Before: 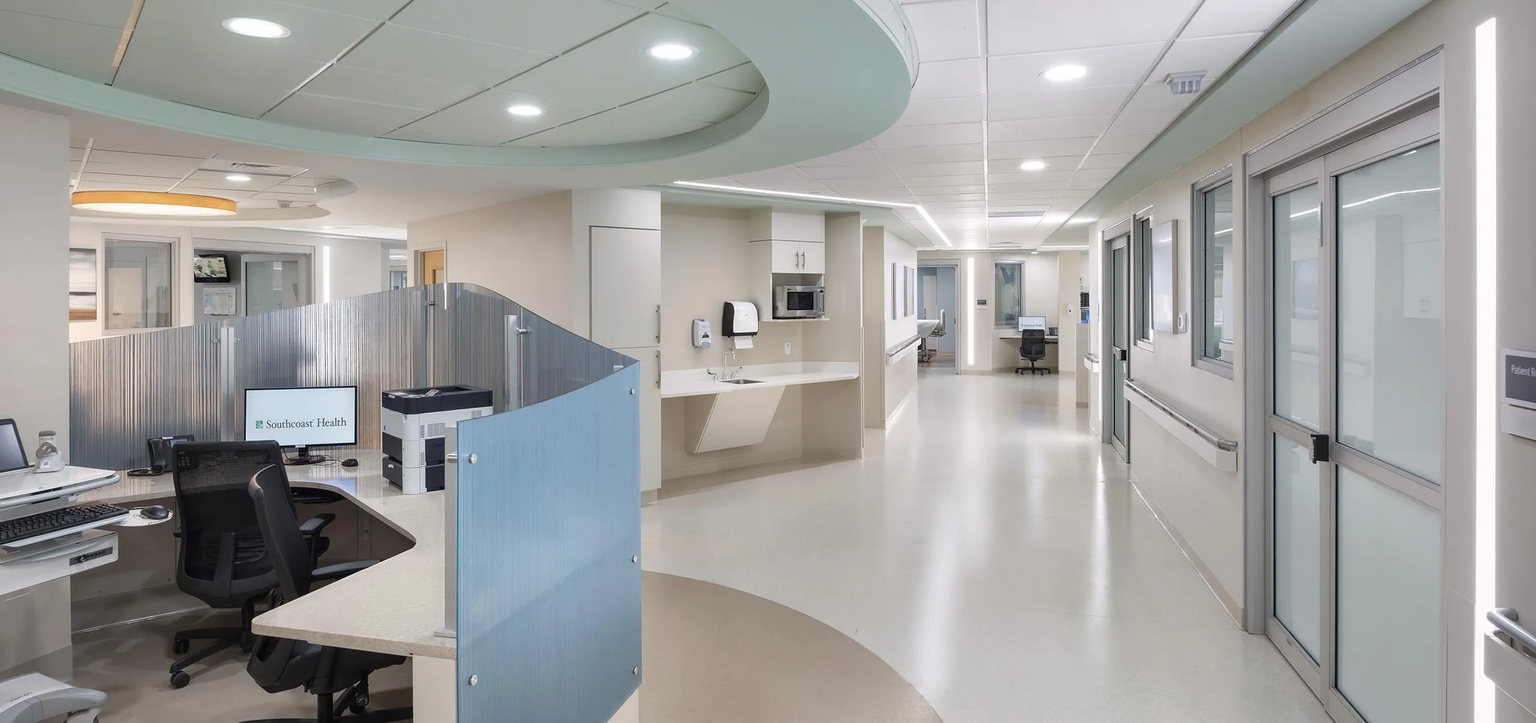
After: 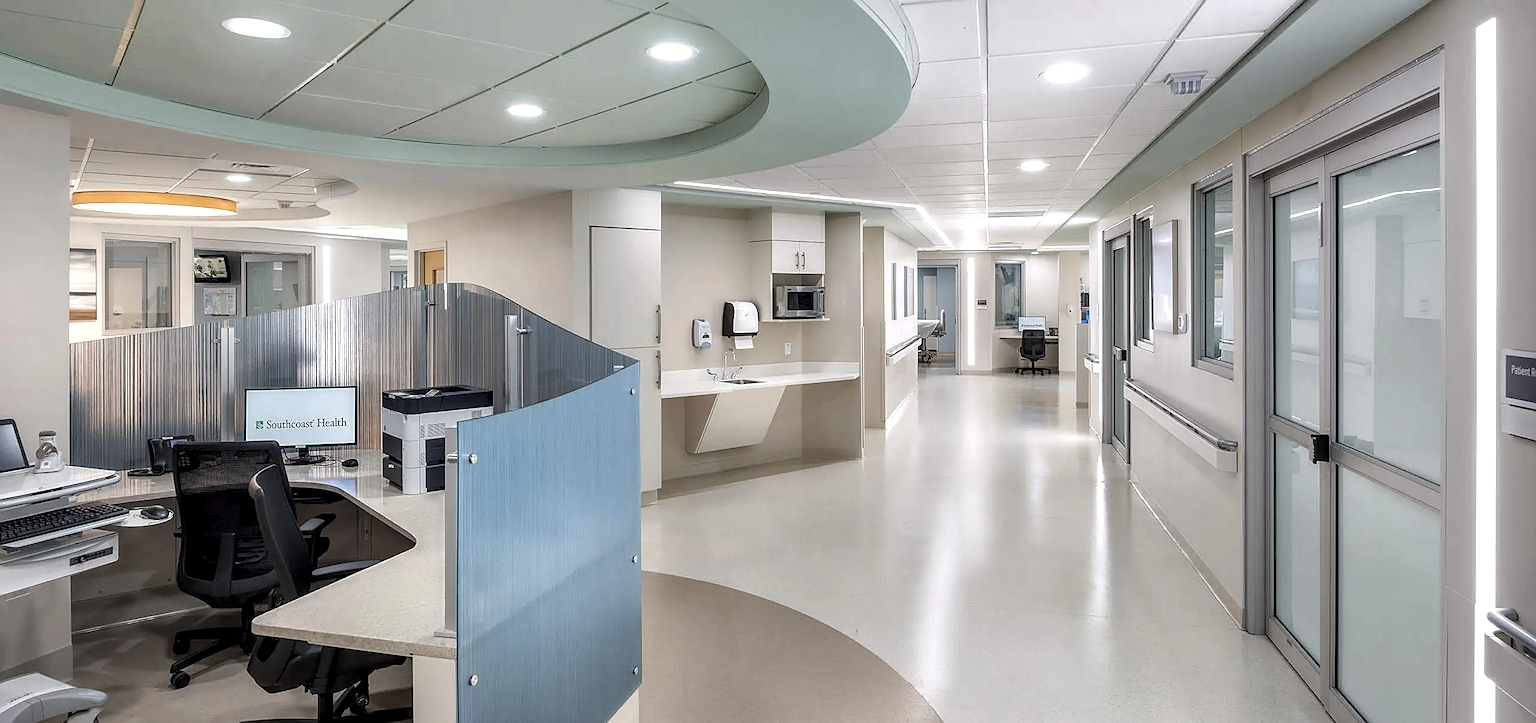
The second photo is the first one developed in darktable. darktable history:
tone equalizer: on, module defaults
local contrast: detail 150%
sharpen: on, module defaults
